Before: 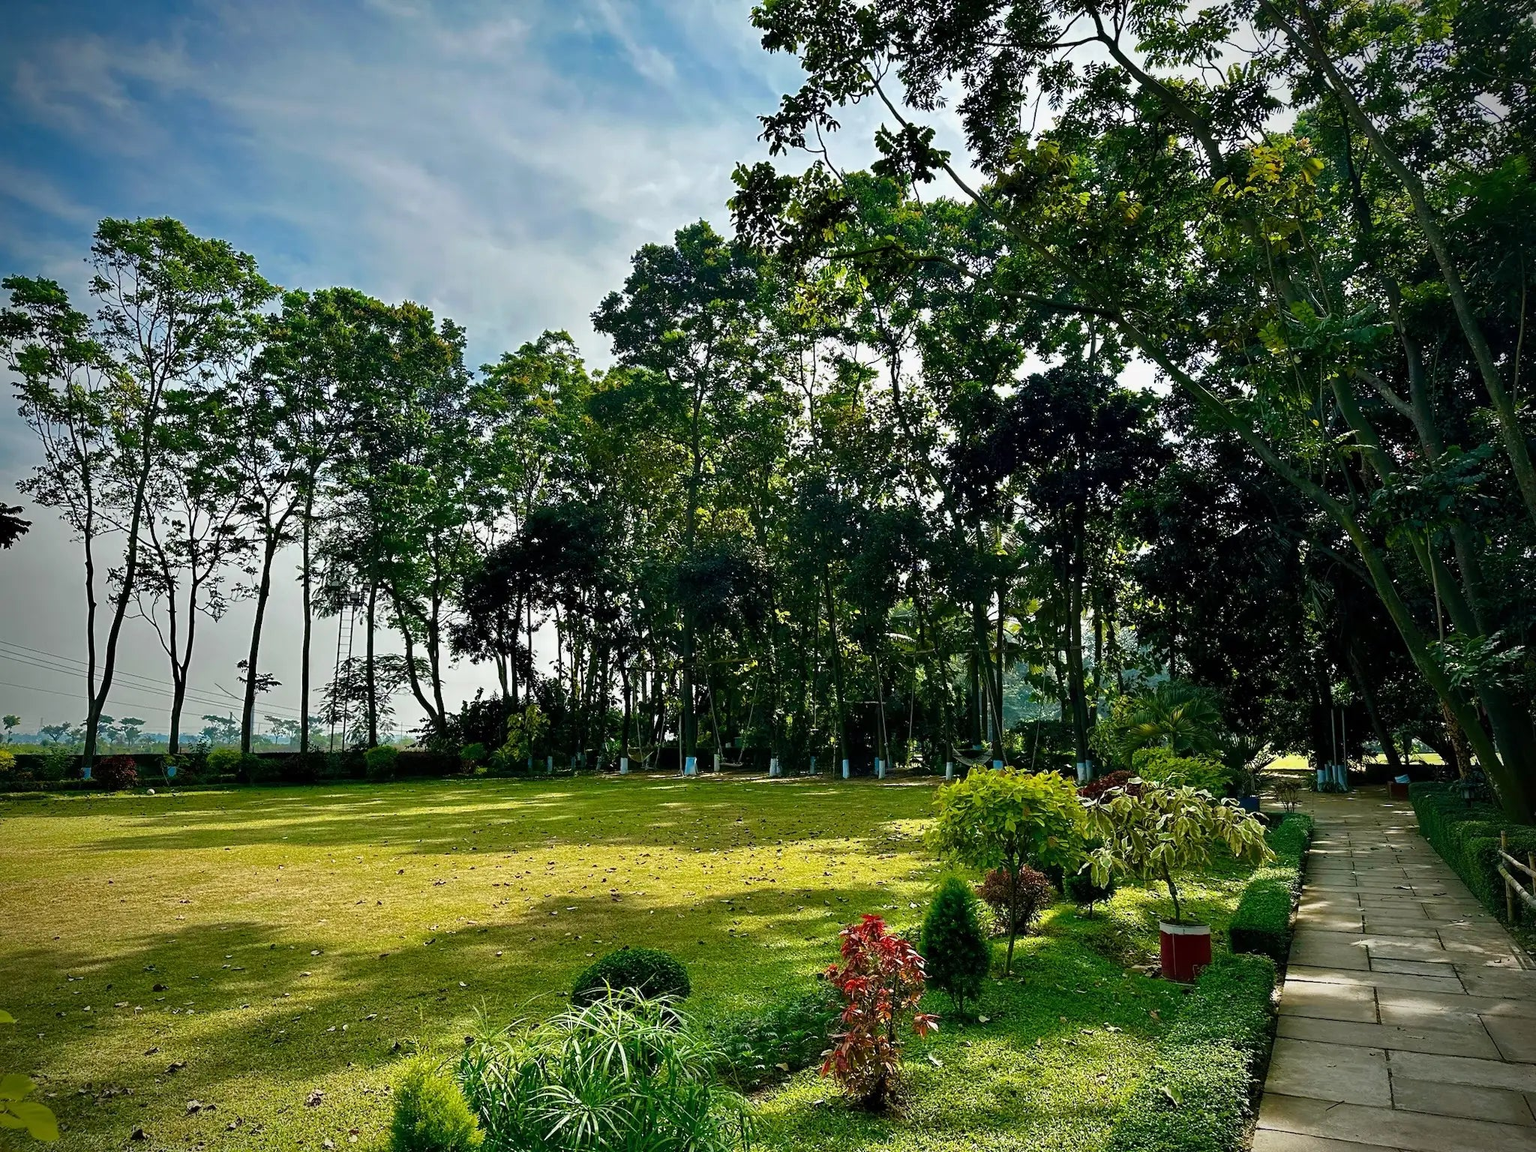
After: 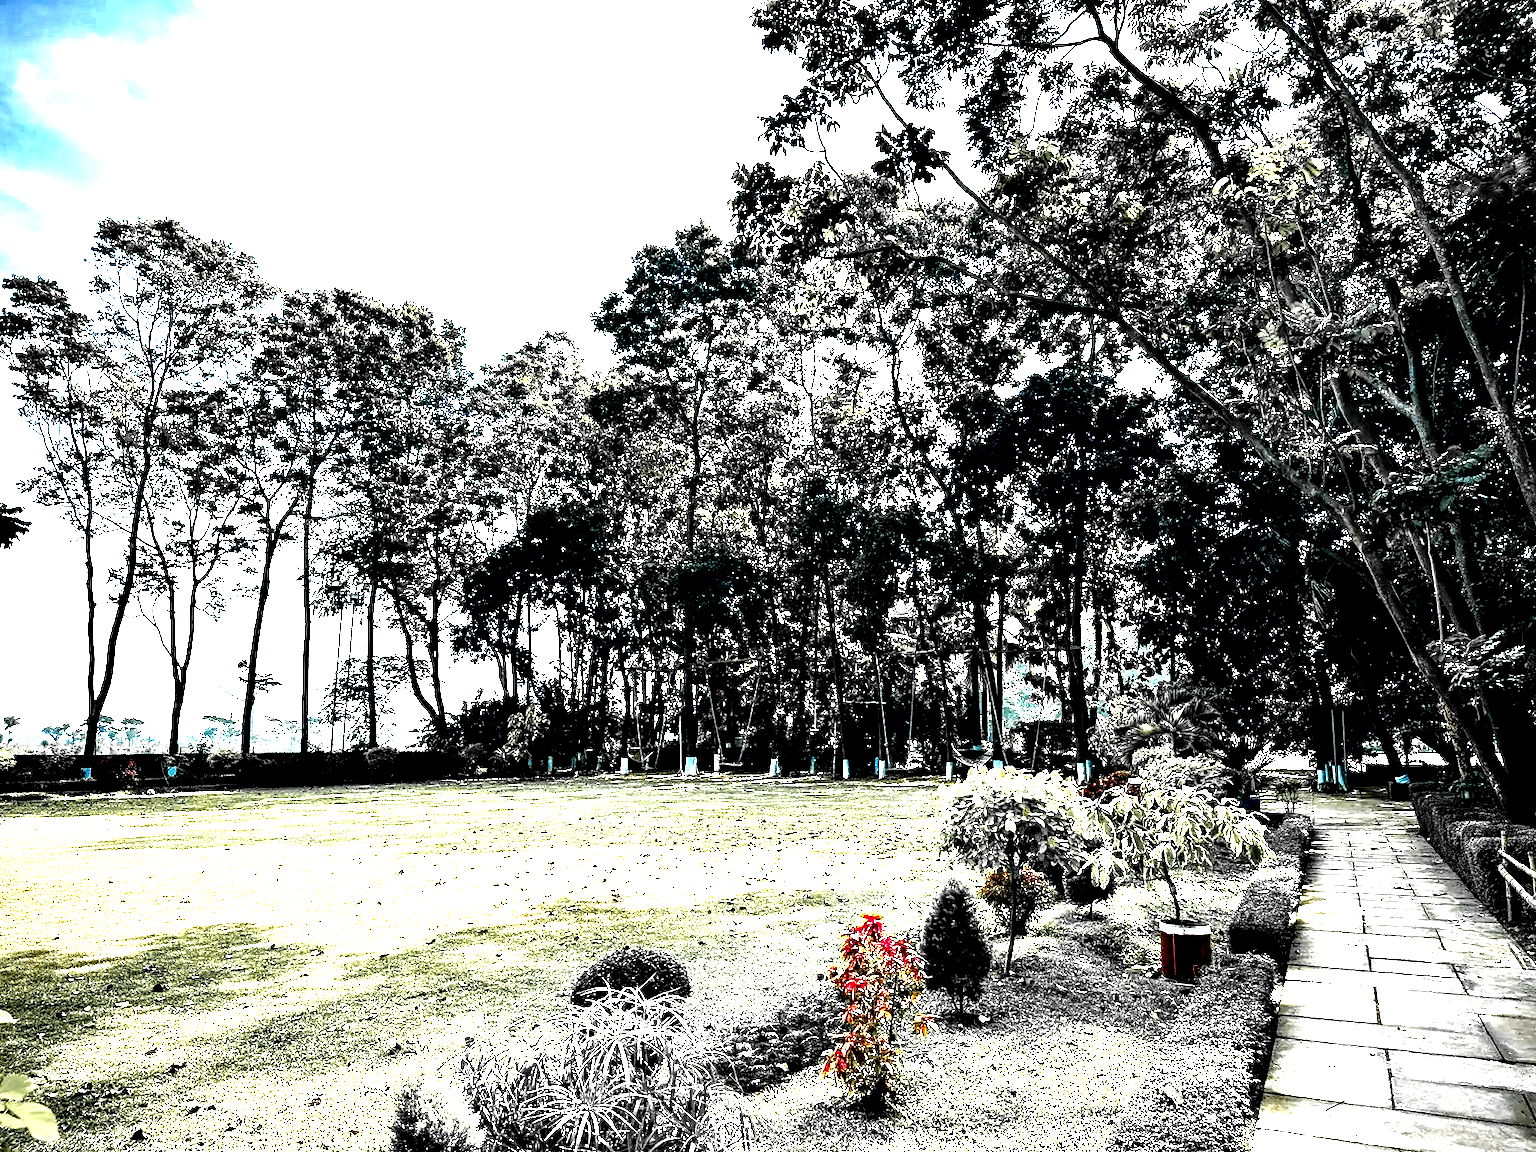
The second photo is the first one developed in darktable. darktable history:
exposure: black level correction 0.001, exposure 2.607 EV, compensate exposure bias true, compensate highlight preservation false
color zones: curves: ch1 [(0, 0.679) (0.143, 0.647) (0.286, 0.261) (0.378, -0.011) (0.571, 0.396) (0.714, 0.399) (0.857, 0.406) (1, 0.679)]
tone equalizer: -8 EV -0.75 EV, -7 EV -0.7 EV, -6 EV -0.6 EV, -5 EV -0.4 EV, -3 EV 0.4 EV, -2 EV 0.6 EV, -1 EV 0.7 EV, +0 EV 0.75 EV, edges refinement/feathering 500, mask exposure compensation -1.57 EV, preserve details no
white balance: red 0.954, blue 1.079
local contrast: shadows 185%, detail 225%
